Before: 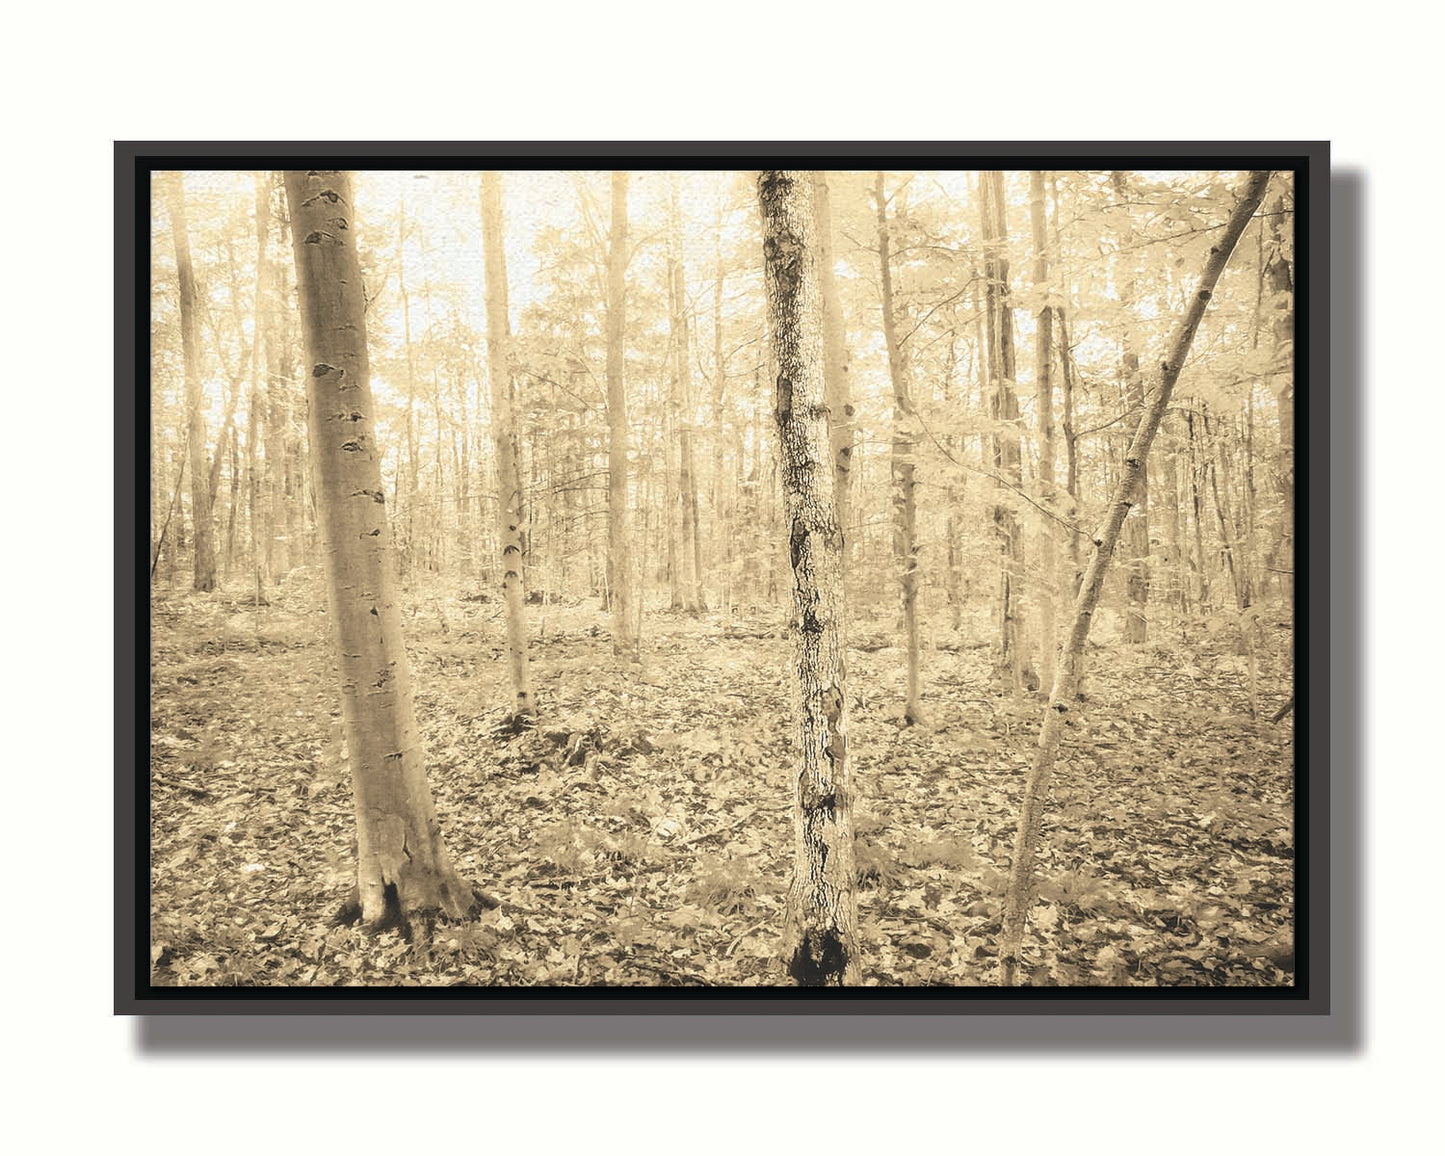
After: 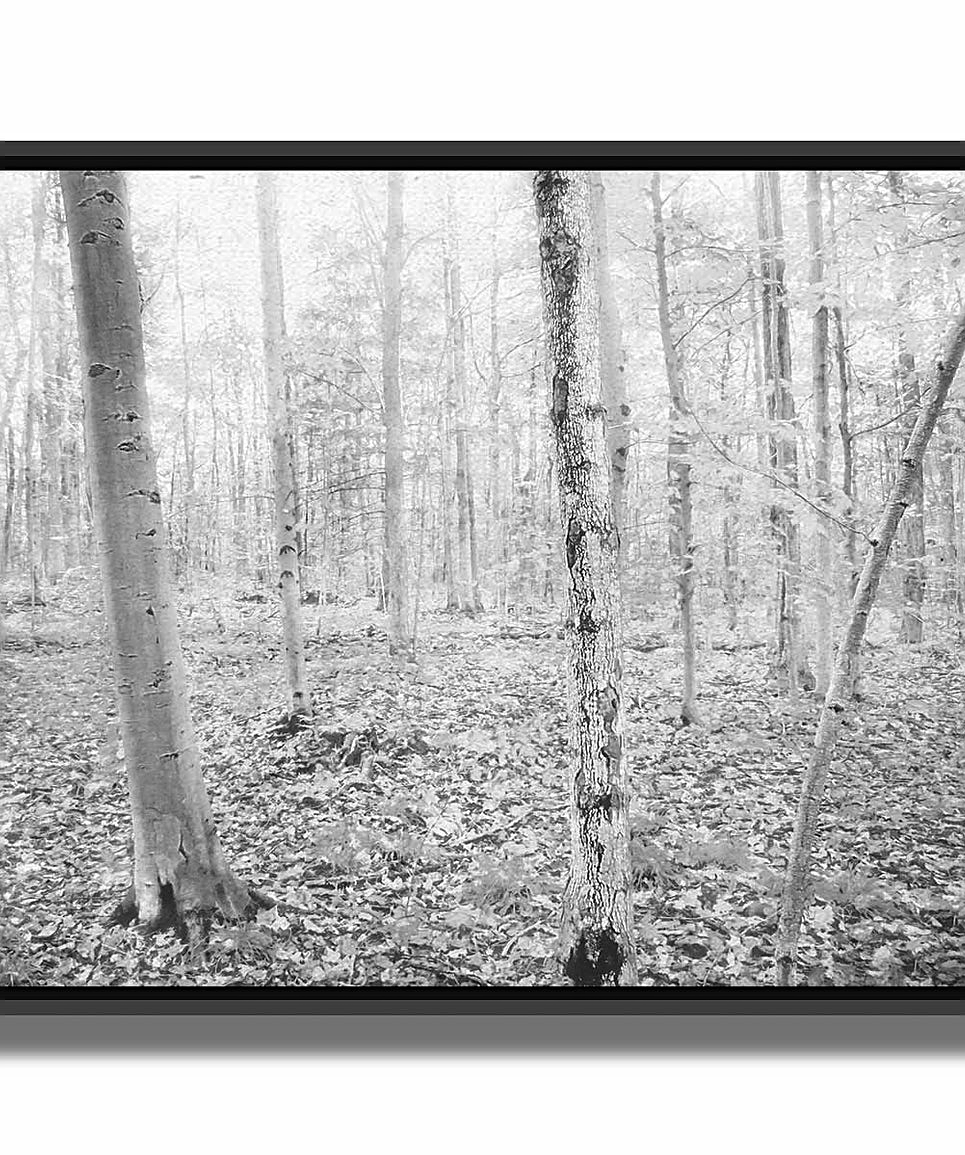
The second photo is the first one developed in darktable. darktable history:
sharpen: on, module defaults
color zones: curves: ch1 [(0, -0.394) (0.143, -0.394) (0.286, -0.394) (0.429, -0.392) (0.571, -0.391) (0.714, -0.391) (0.857, -0.391) (1, -0.394)]
contrast brightness saturation: brightness -0.022, saturation 0.347
contrast equalizer: octaves 7, y [[0.5, 0.5, 0.472, 0.5, 0.5, 0.5], [0.5 ×6], [0.5 ×6], [0 ×6], [0 ×6]]
crop and rotate: left 15.511%, right 17.692%
